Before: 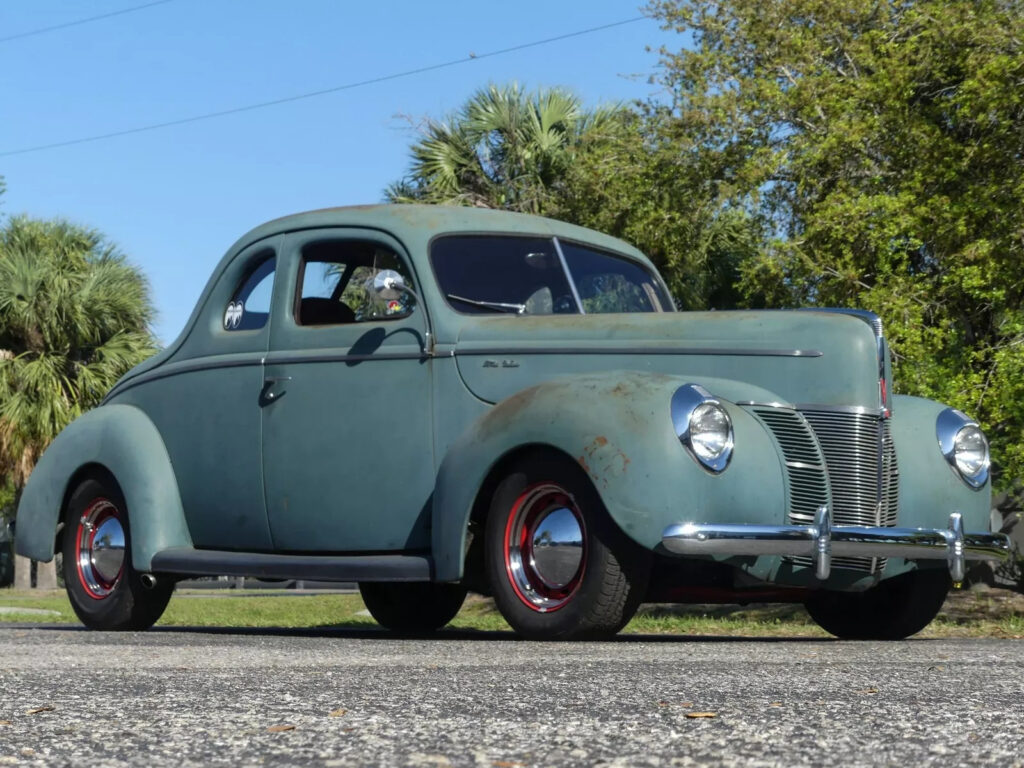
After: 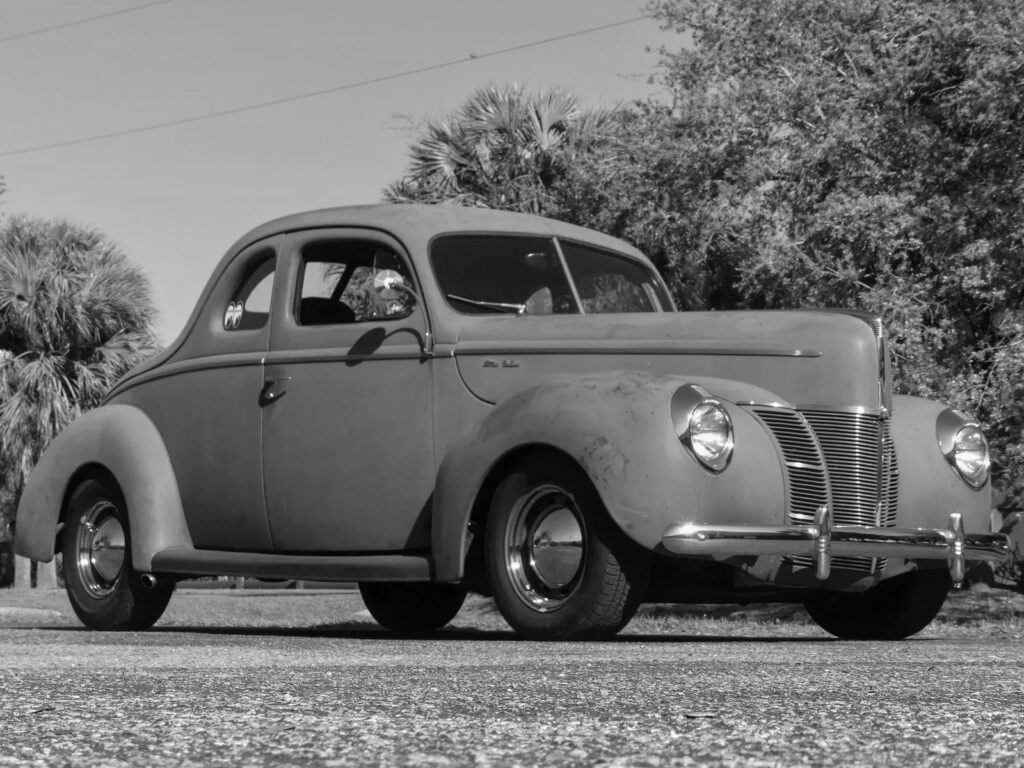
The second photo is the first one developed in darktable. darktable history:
monochrome: a -6.99, b 35.61, size 1.4
white balance: emerald 1
color zones: curves: ch1 [(0.309, 0.524) (0.41, 0.329) (0.508, 0.509)]; ch2 [(0.25, 0.457) (0.75, 0.5)]
